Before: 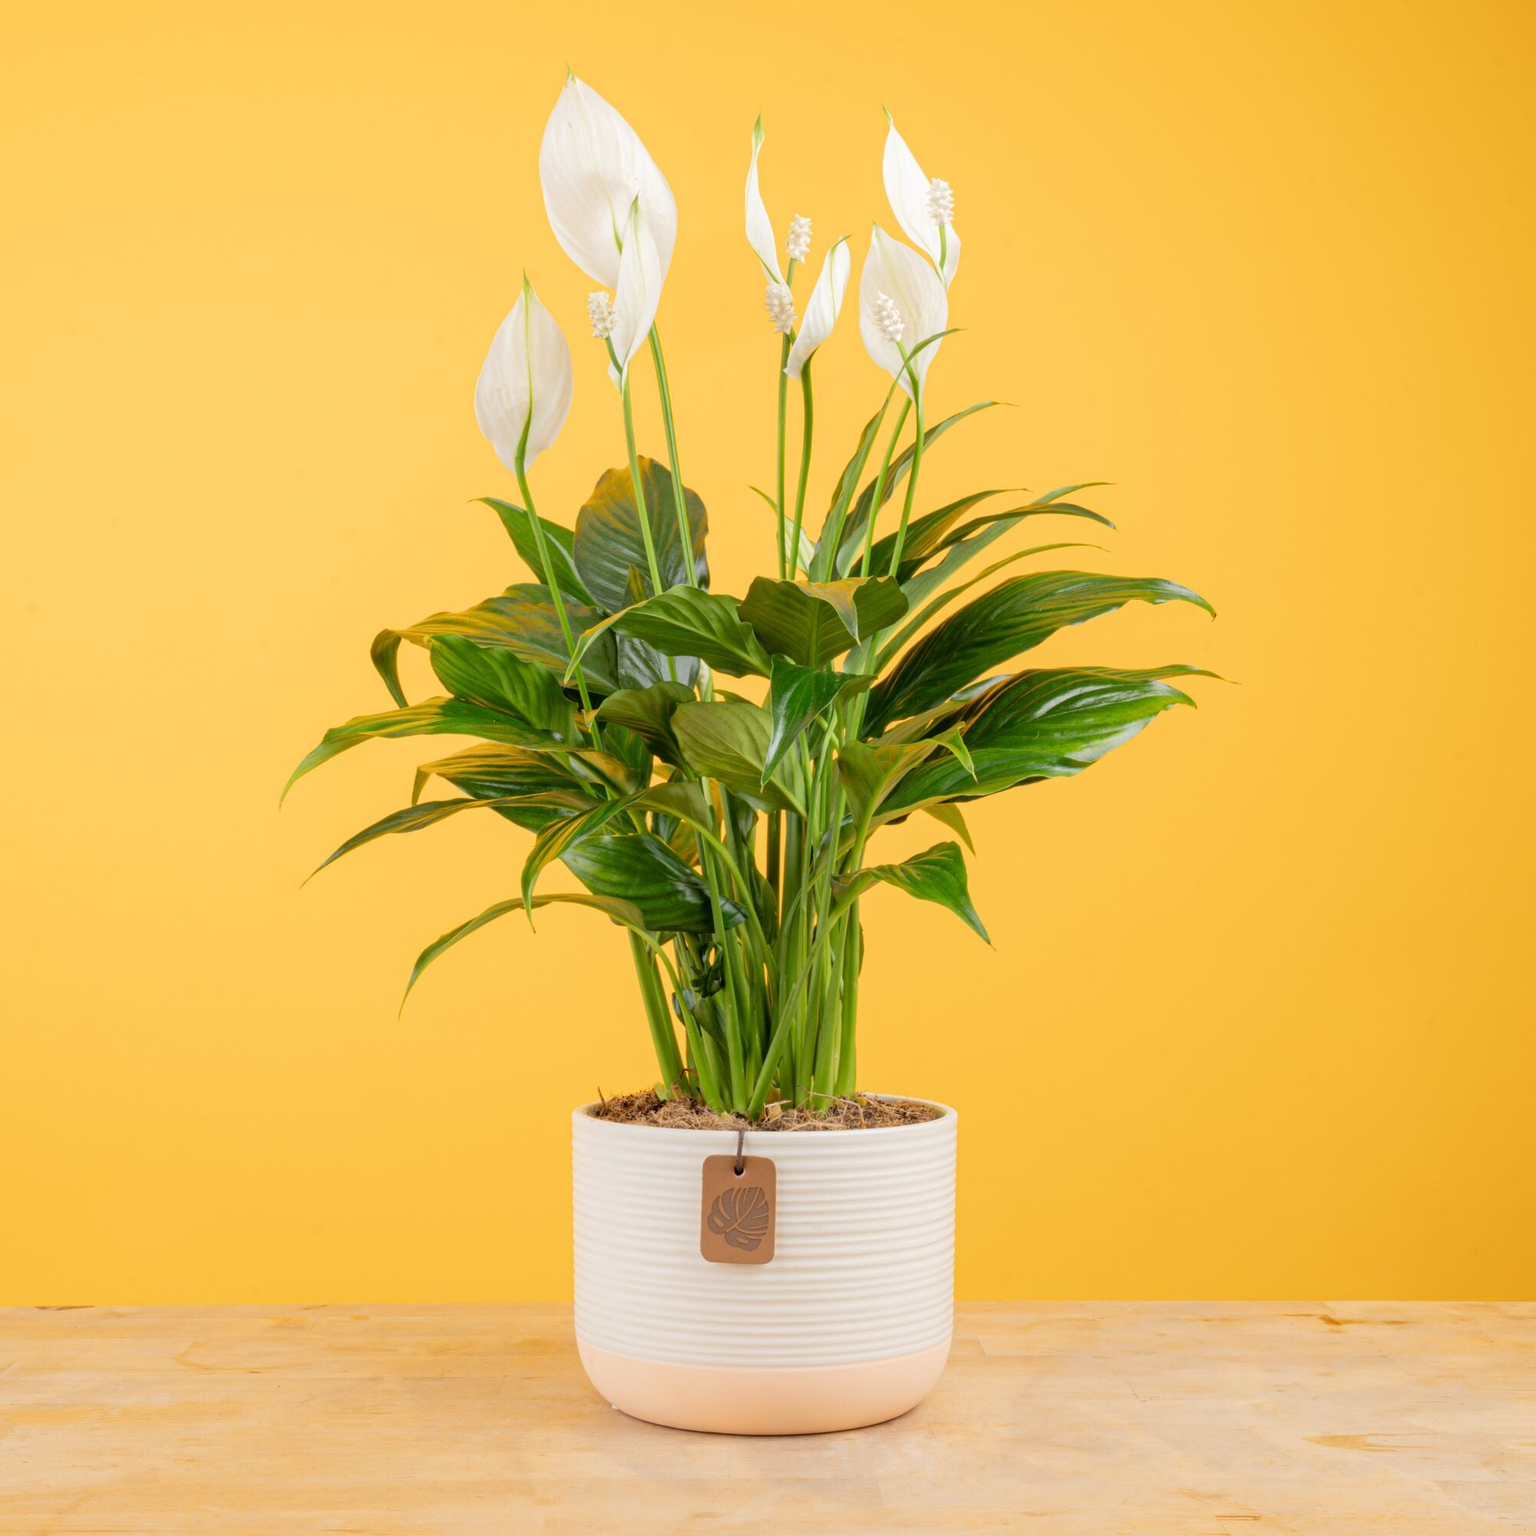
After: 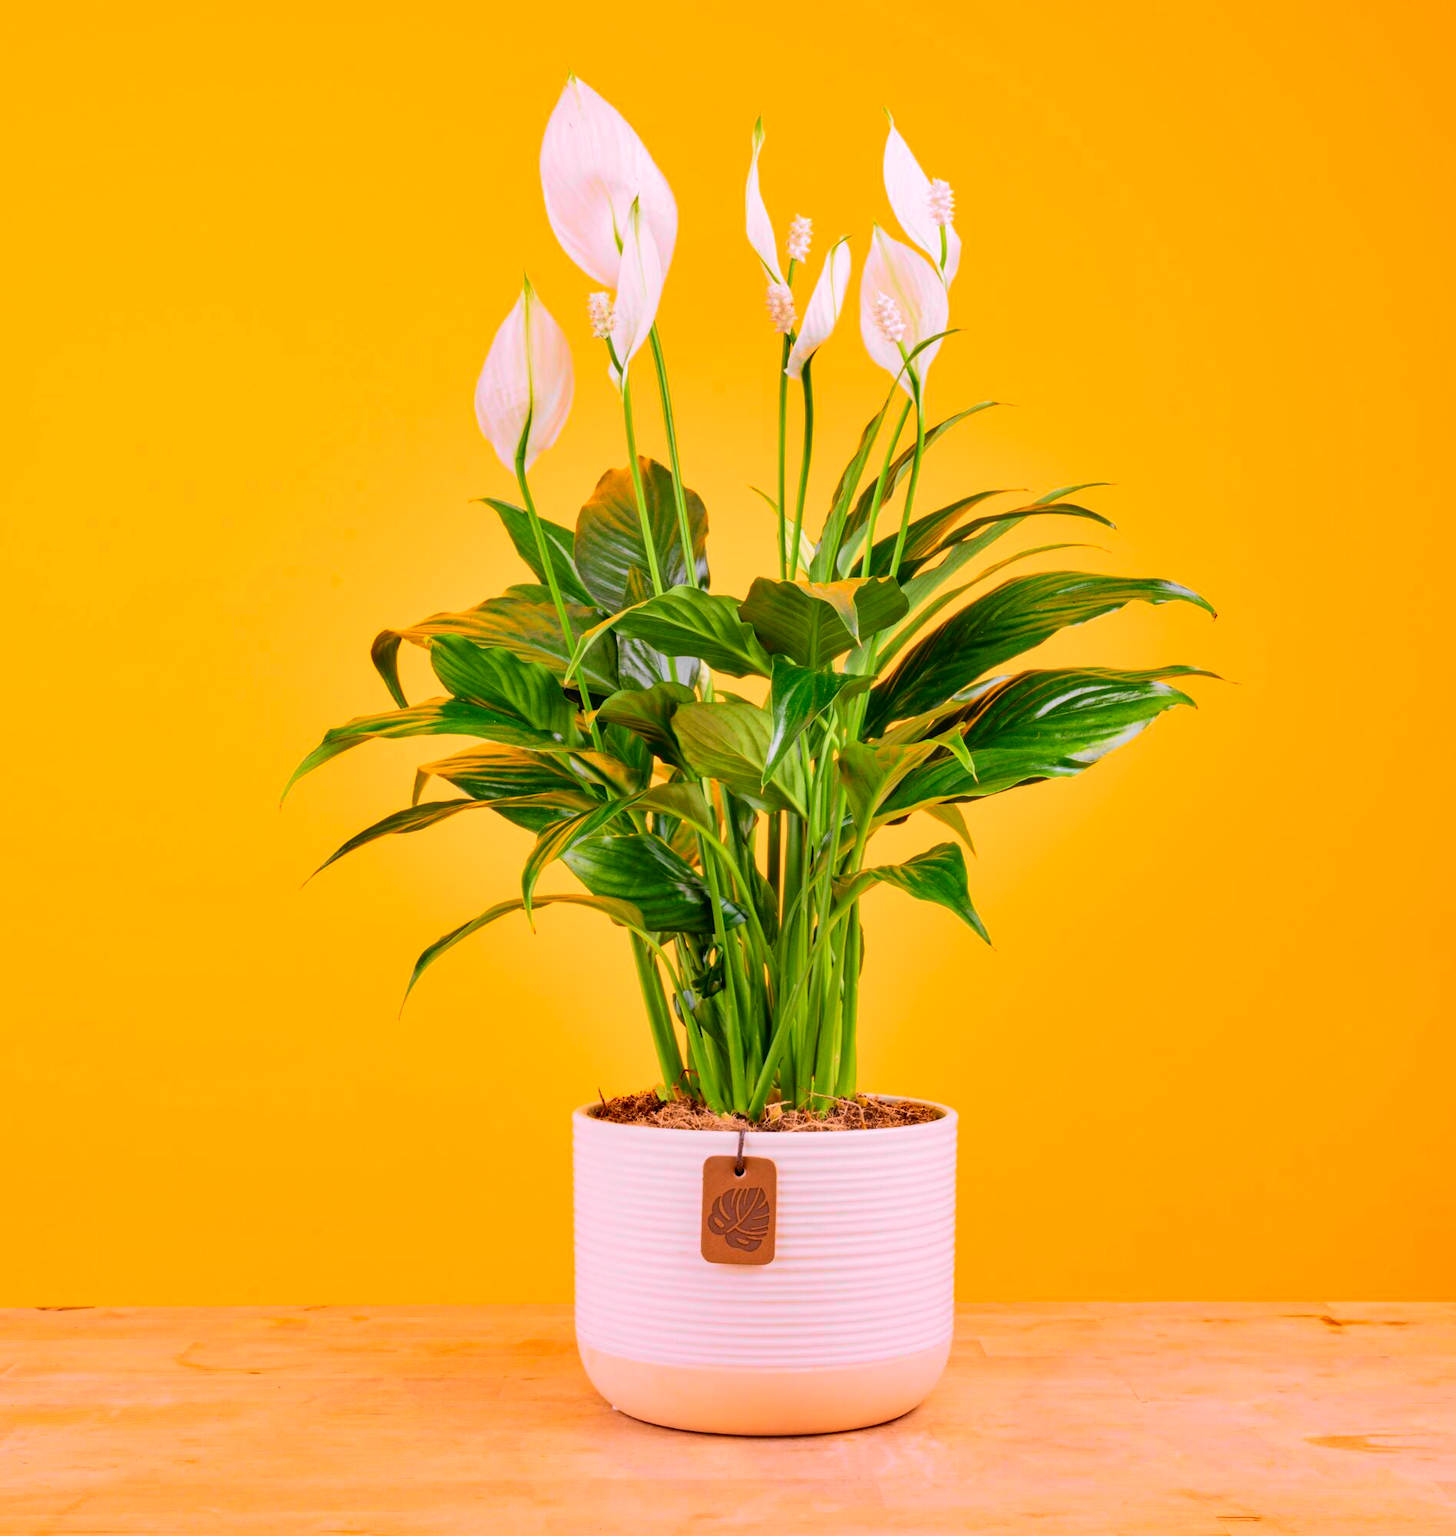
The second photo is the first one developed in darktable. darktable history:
white balance: red 1.05, blue 1.072
shadows and highlights: low approximation 0.01, soften with gaussian
tone curve: curves: ch0 [(0, 0) (0.071, 0.047) (0.266, 0.26) (0.491, 0.552) (0.753, 0.818) (1, 0.983)]; ch1 [(0, 0) (0.346, 0.307) (0.408, 0.369) (0.463, 0.443) (0.482, 0.493) (0.502, 0.5) (0.517, 0.518) (0.546, 0.587) (0.588, 0.643) (0.651, 0.709) (1, 1)]; ch2 [(0, 0) (0.346, 0.34) (0.434, 0.46) (0.485, 0.494) (0.5, 0.494) (0.517, 0.503) (0.535, 0.545) (0.583, 0.634) (0.625, 0.686) (1, 1)], color space Lab, independent channels, preserve colors none
tone equalizer: on, module defaults
crop and rotate: right 5.167%
